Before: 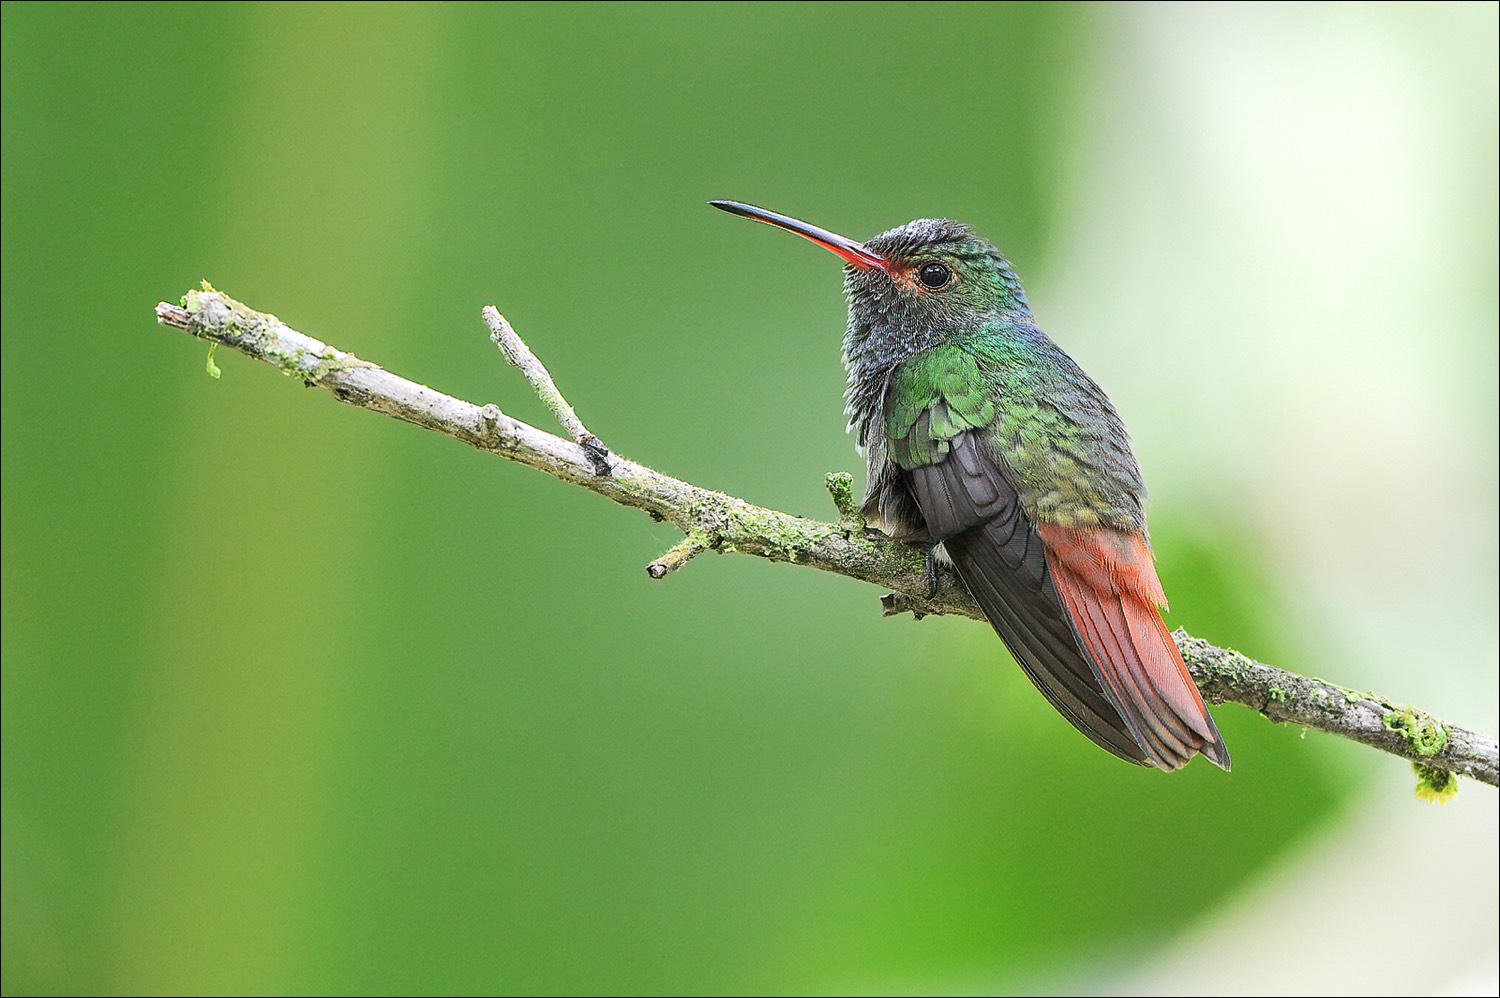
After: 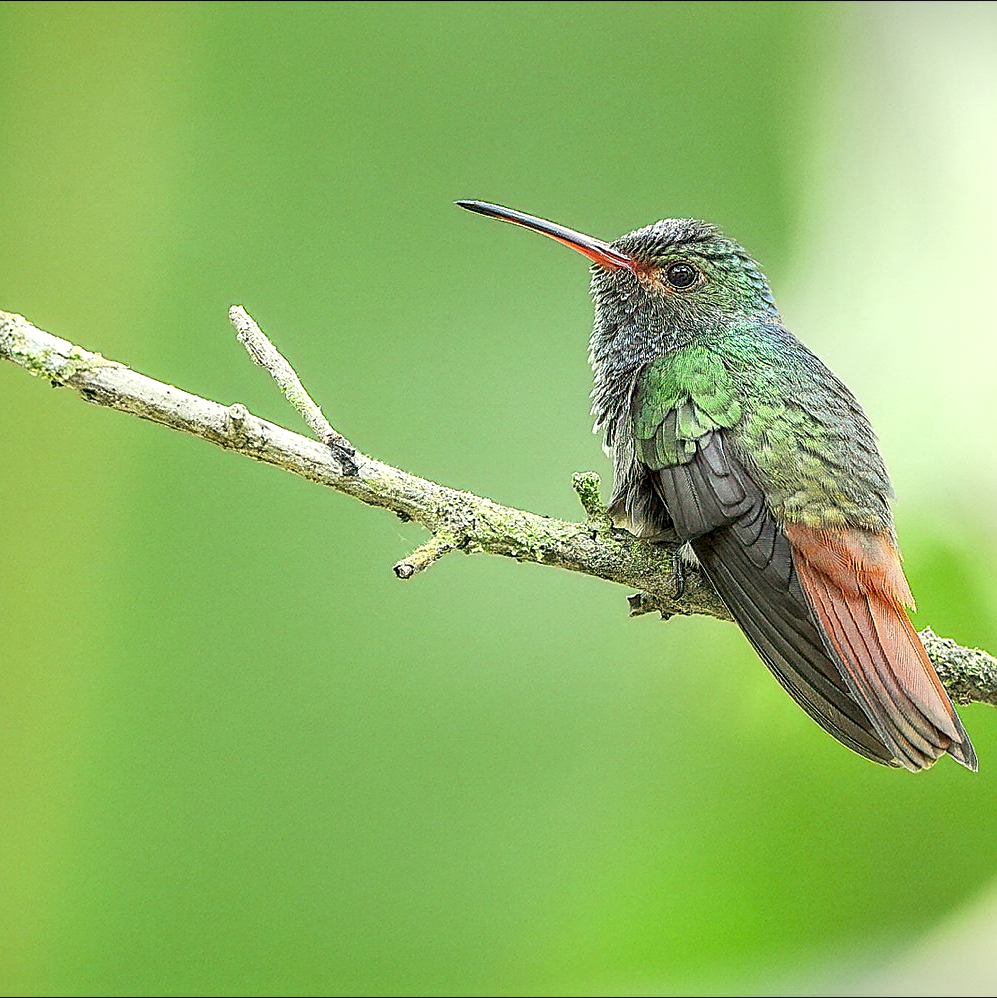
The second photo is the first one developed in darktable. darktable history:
sharpen: amount 0.74
color correction: highlights a* -5.66, highlights b* 11.31
local contrast: detail 130%
color zones: curves: ch0 [(0.25, 0.5) (0.463, 0.627) (0.484, 0.637) (0.75, 0.5)]
crop: left 16.888%, right 16.587%
